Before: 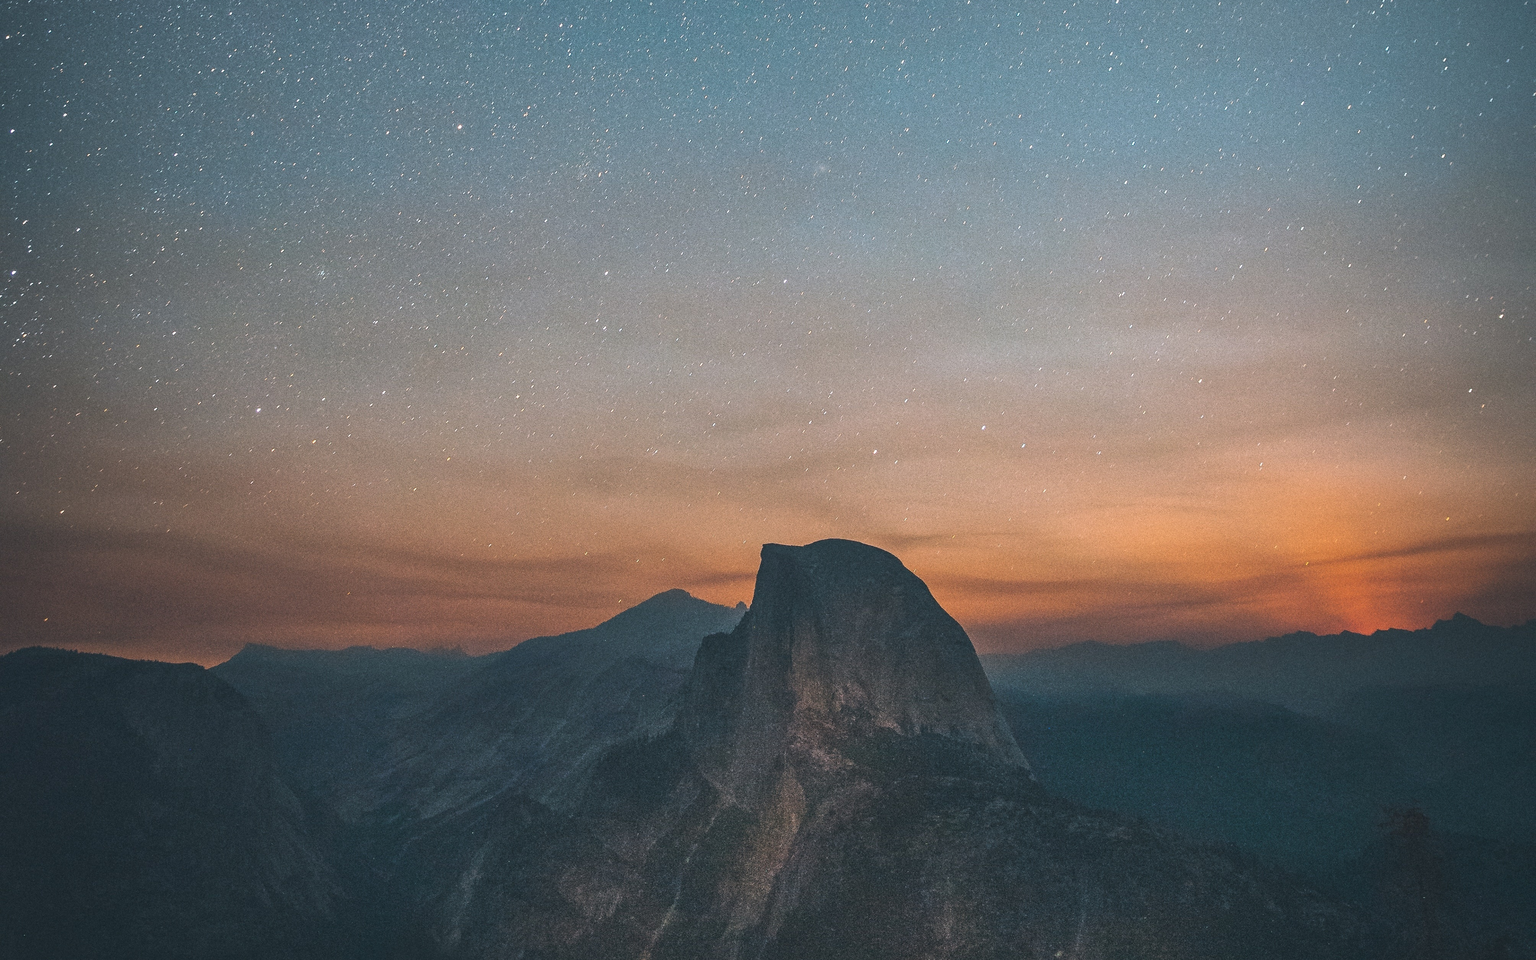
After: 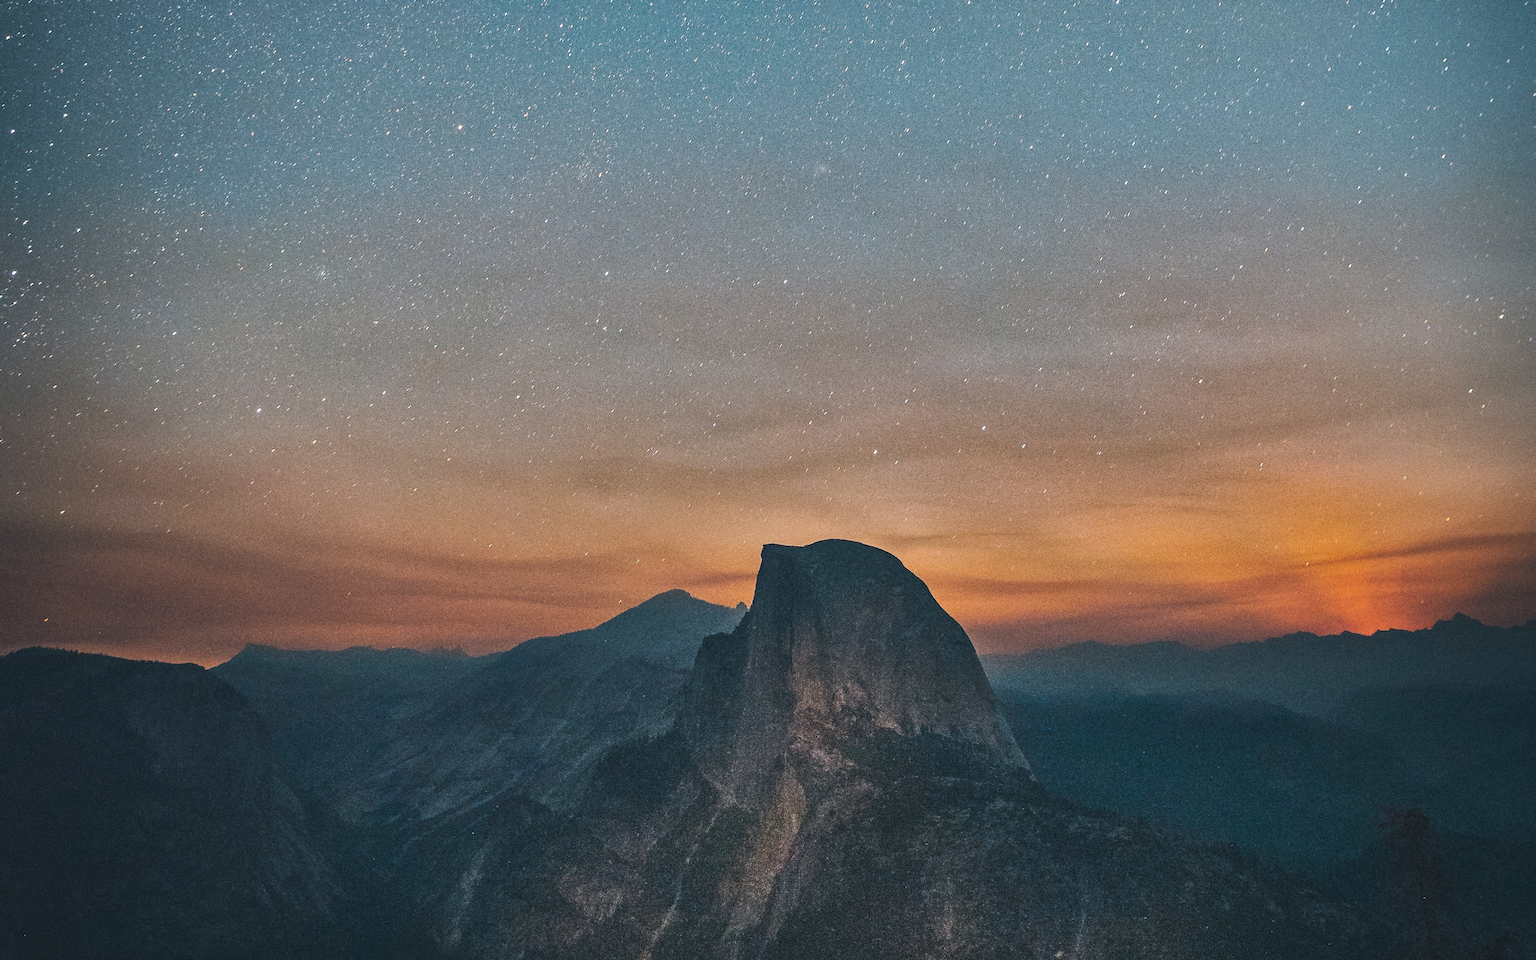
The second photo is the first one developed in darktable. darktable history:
shadows and highlights: shadows 20.91, highlights -81.61, soften with gaussian
tone curve: curves: ch0 [(0, 0) (0.037, 0.025) (0.131, 0.093) (0.275, 0.256) (0.476, 0.517) (0.607, 0.667) (0.691, 0.745) (0.789, 0.836) (0.911, 0.925) (0.997, 0.995)]; ch1 [(0, 0) (0.301, 0.3) (0.444, 0.45) (0.493, 0.495) (0.507, 0.503) (0.534, 0.533) (0.582, 0.58) (0.658, 0.693) (0.746, 0.77) (1, 1)]; ch2 [(0, 0) (0.246, 0.233) (0.36, 0.352) (0.415, 0.418) (0.476, 0.492) (0.502, 0.504) (0.525, 0.518) (0.539, 0.544) (0.586, 0.602) (0.634, 0.651) (0.706, 0.727) (0.853, 0.852) (1, 0.951)], preserve colors none
